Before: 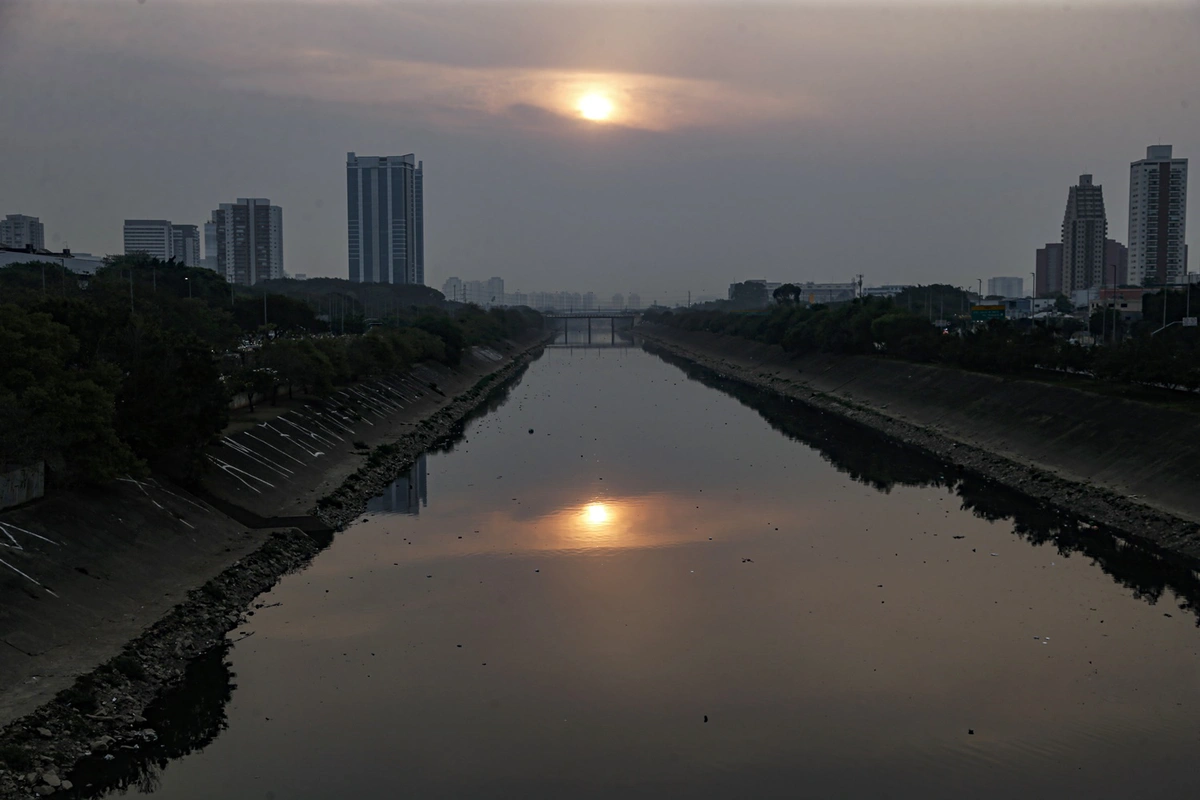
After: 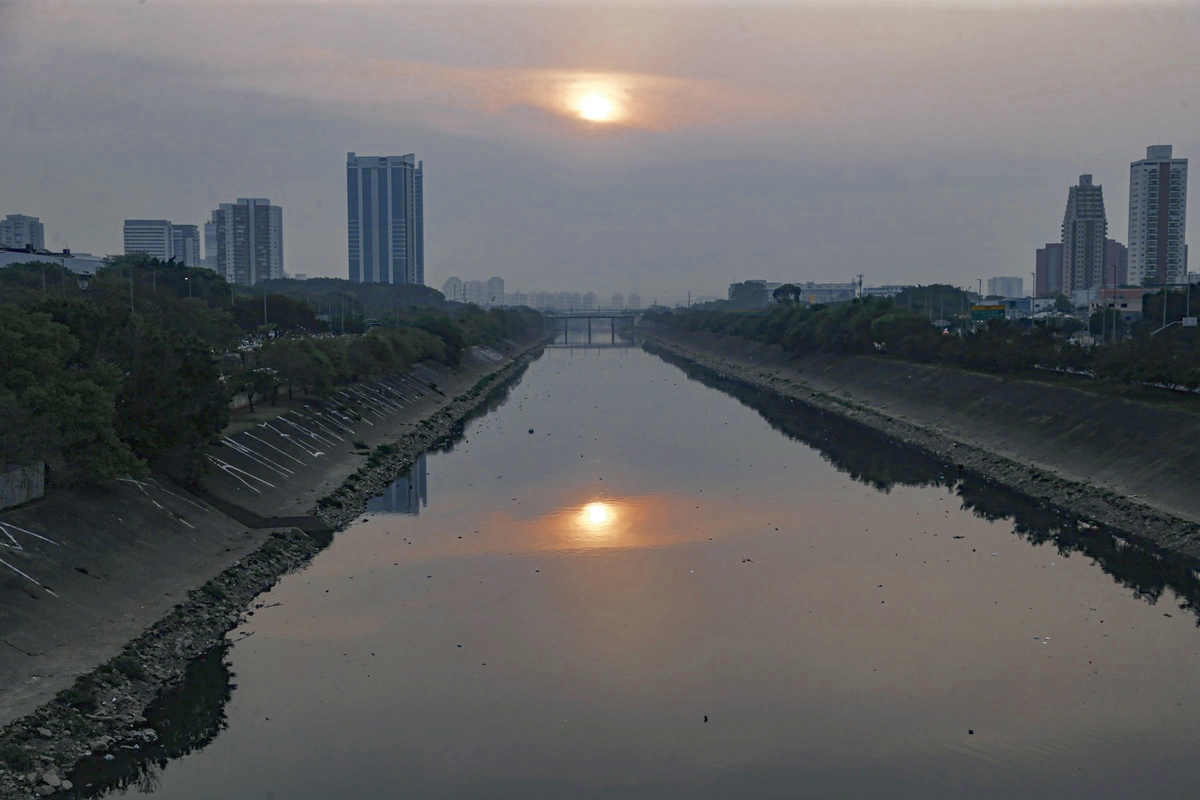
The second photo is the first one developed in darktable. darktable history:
color balance rgb: shadows lift › chroma 4.253%, shadows lift › hue 252.32°, linear chroma grading › shadows -2.54%, linear chroma grading › highlights -14.013%, linear chroma grading › global chroma -9.893%, linear chroma grading › mid-tones -10.153%, perceptual saturation grading › global saturation 19.321%, global vibrance 23.804%, contrast -25.616%
exposure: black level correction 0, exposure 0.889 EV, compensate highlight preservation false
color zones: curves: ch0 [(0, 0.5) (0.125, 0.4) (0.25, 0.5) (0.375, 0.4) (0.5, 0.4) (0.625, 0.35) (0.75, 0.35) (0.875, 0.5)]; ch1 [(0, 0.35) (0.125, 0.45) (0.25, 0.35) (0.375, 0.35) (0.5, 0.35) (0.625, 0.35) (0.75, 0.45) (0.875, 0.35)]; ch2 [(0, 0.6) (0.125, 0.5) (0.25, 0.5) (0.375, 0.6) (0.5, 0.6) (0.625, 0.5) (0.75, 0.5) (0.875, 0.5)]
